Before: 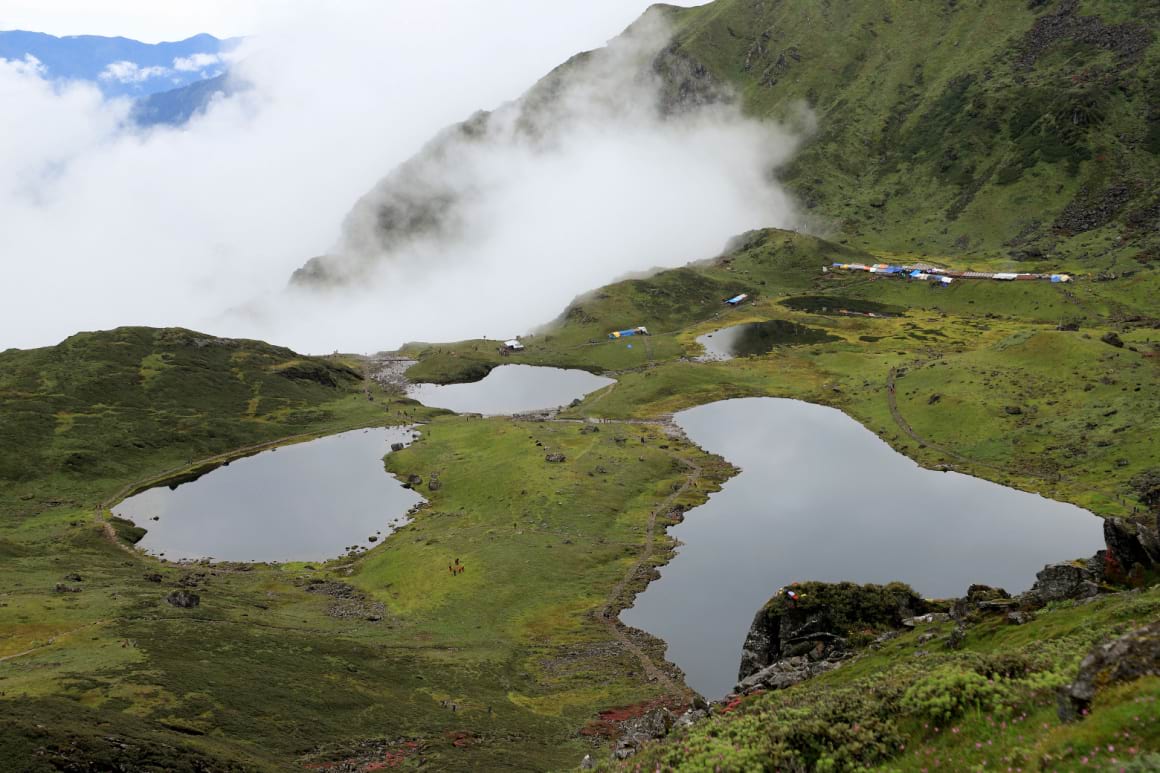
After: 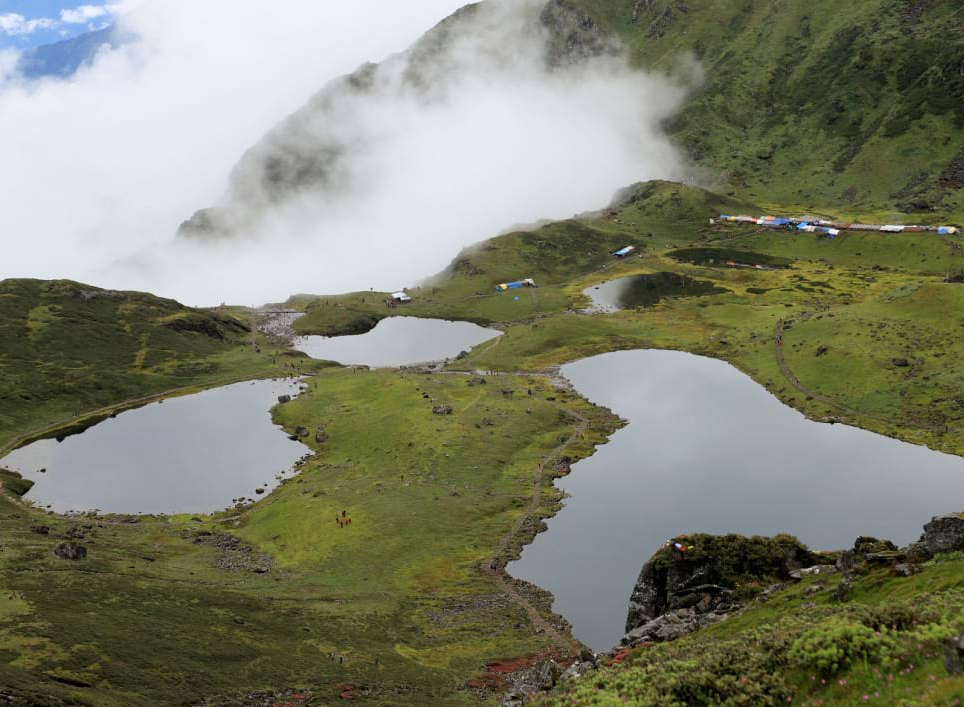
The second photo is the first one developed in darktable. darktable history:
crop: left 9.785%, top 6.292%, right 7.097%, bottom 2.212%
shadows and highlights: radius 335.23, shadows 65.01, highlights 6.11, compress 87.54%, highlights color adjustment 0.857%, soften with gaussian
